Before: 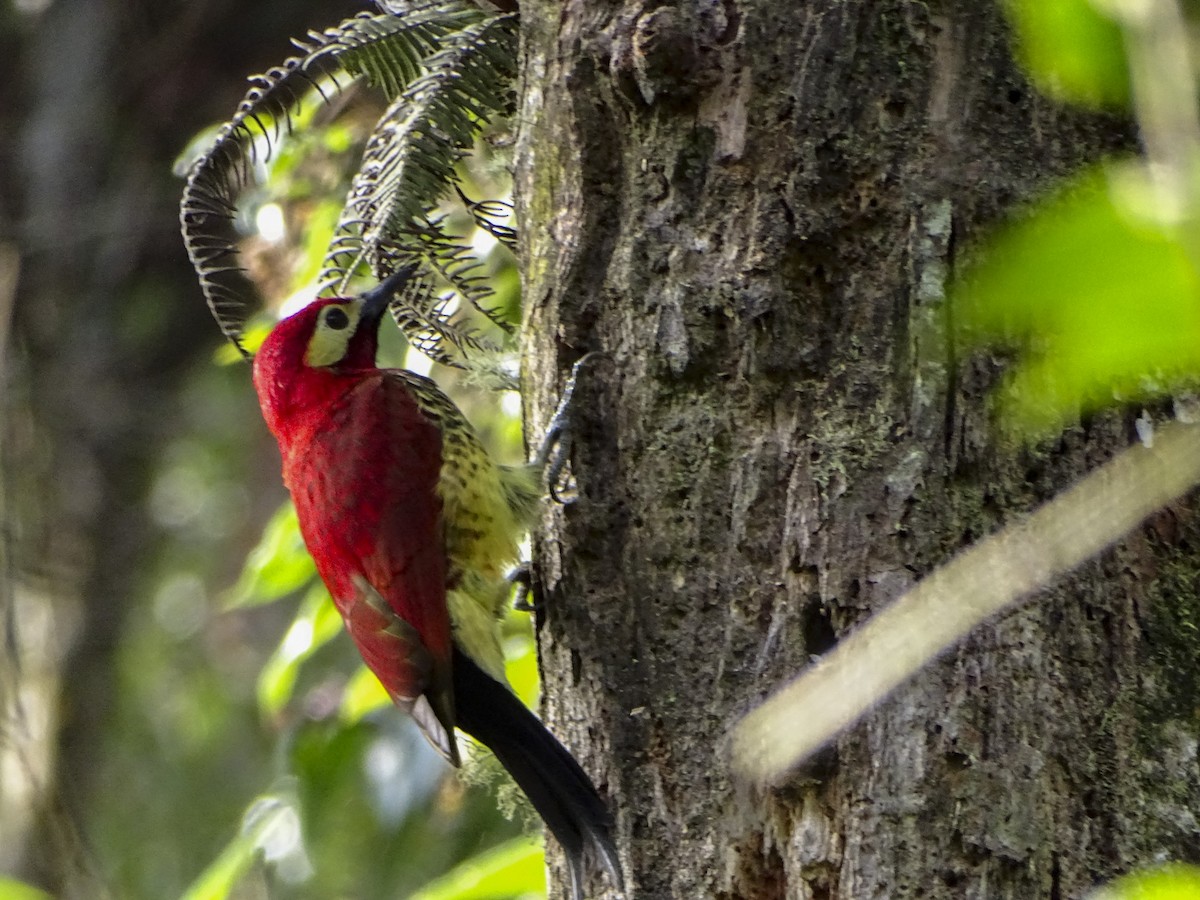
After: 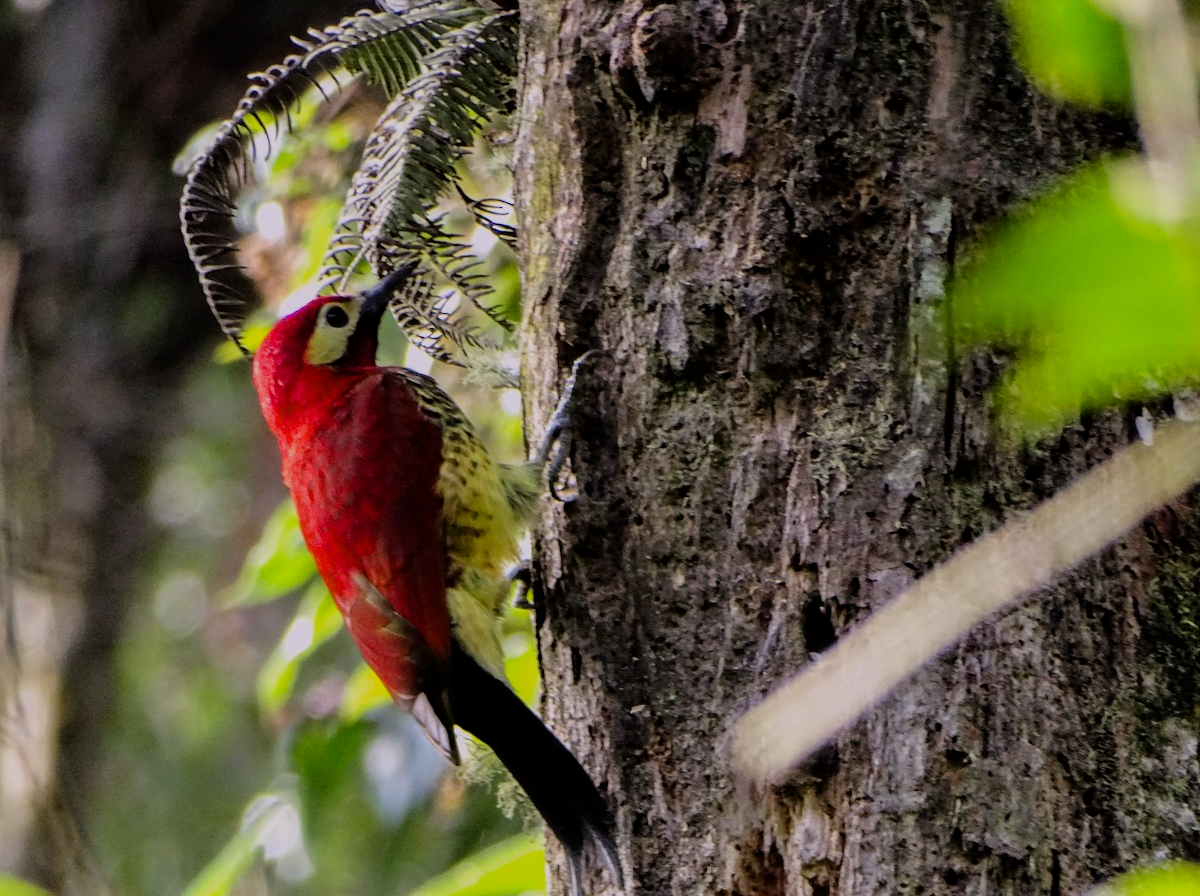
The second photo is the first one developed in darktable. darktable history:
crop: top 0.249%, bottom 0.129%
filmic rgb: black relative exposure -7.41 EV, white relative exposure 4.85 EV, threshold 5.94 EV, hardness 3.4, enable highlight reconstruction true
color calibration: output R [1.063, -0.012, -0.003, 0], output B [-0.079, 0.047, 1, 0], x 0.37, y 0.382, temperature 4301.63 K
